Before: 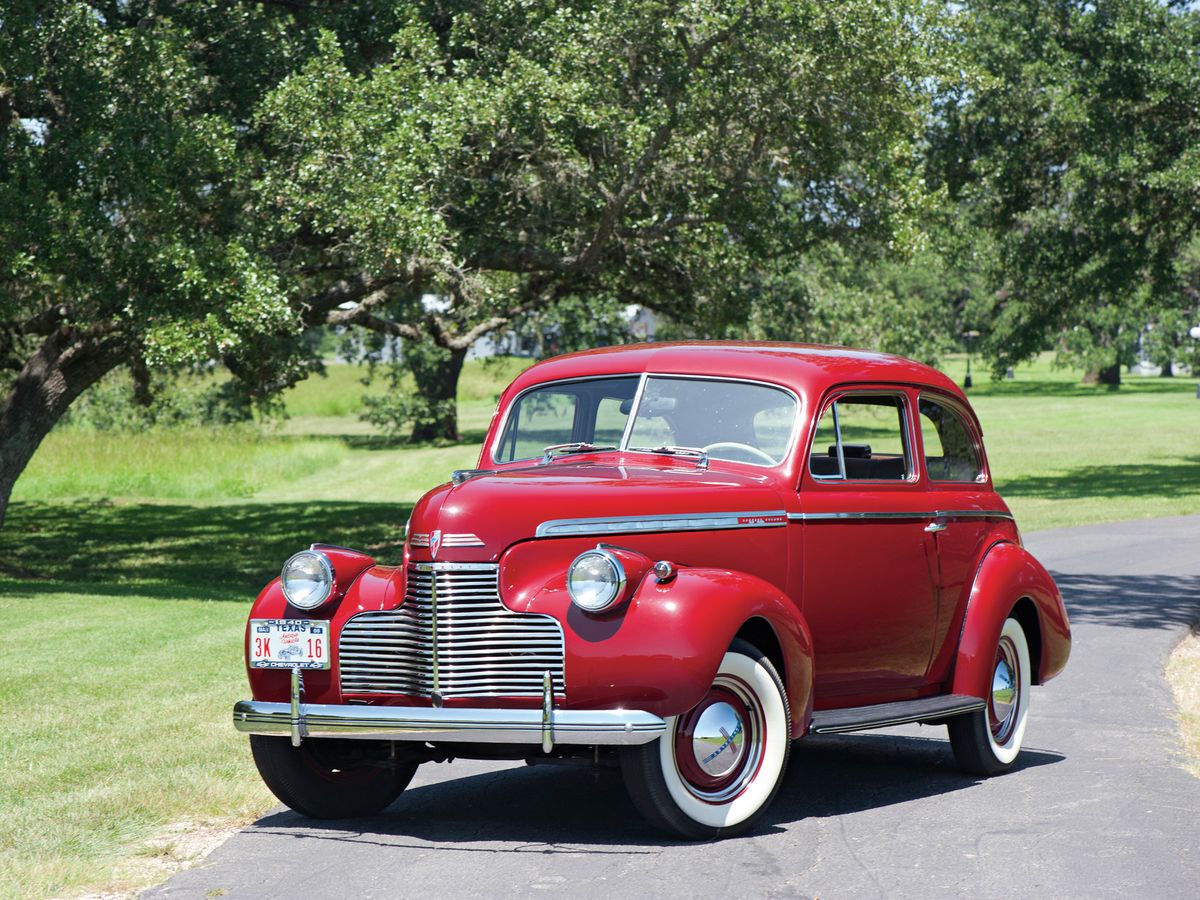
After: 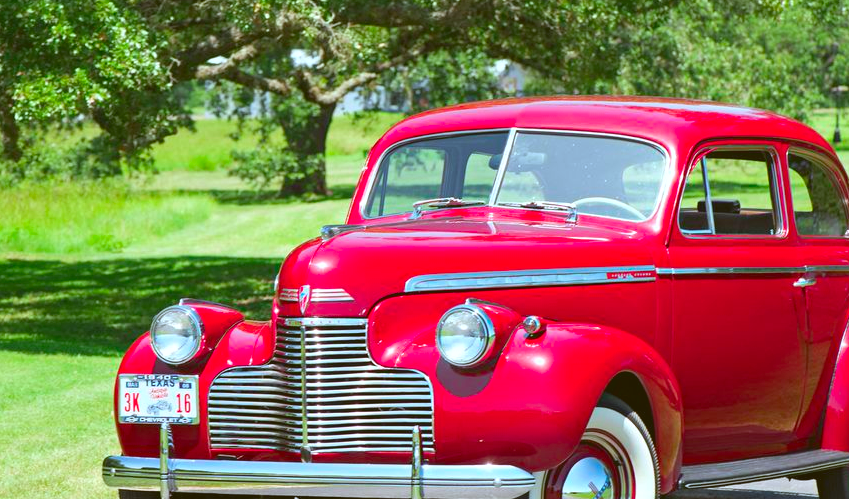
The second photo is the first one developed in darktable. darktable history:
crop: left 10.938%, top 27.24%, right 18.271%, bottom 17.292%
contrast brightness saturation: contrast -0.184, saturation 0.185
color calibration: output R [0.946, 0.065, -0.013, 0], output G [-0.246, 1.264, -0.017, 0], output B [0.046, -0.098, 1.05, 0], illuminant as shot in camera, x 0.366, y 0.379, temperature 4428.68 K
color correction: highlights a* -1.42, highlights b* 10.43, shadows a* 0.363, shadows b* 19.86
exposure: black level correction 0.001, exposure 0.499 EV, compensate exposure bias true, compensate highlight preservation false
